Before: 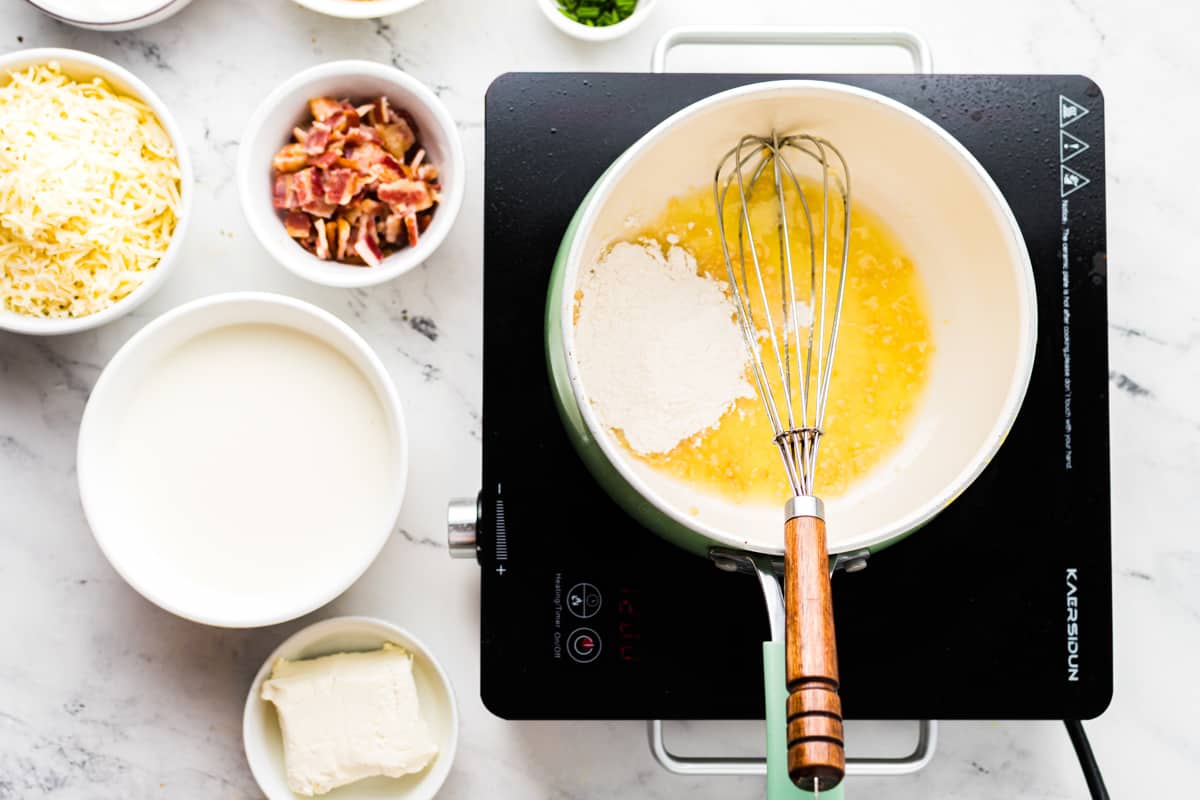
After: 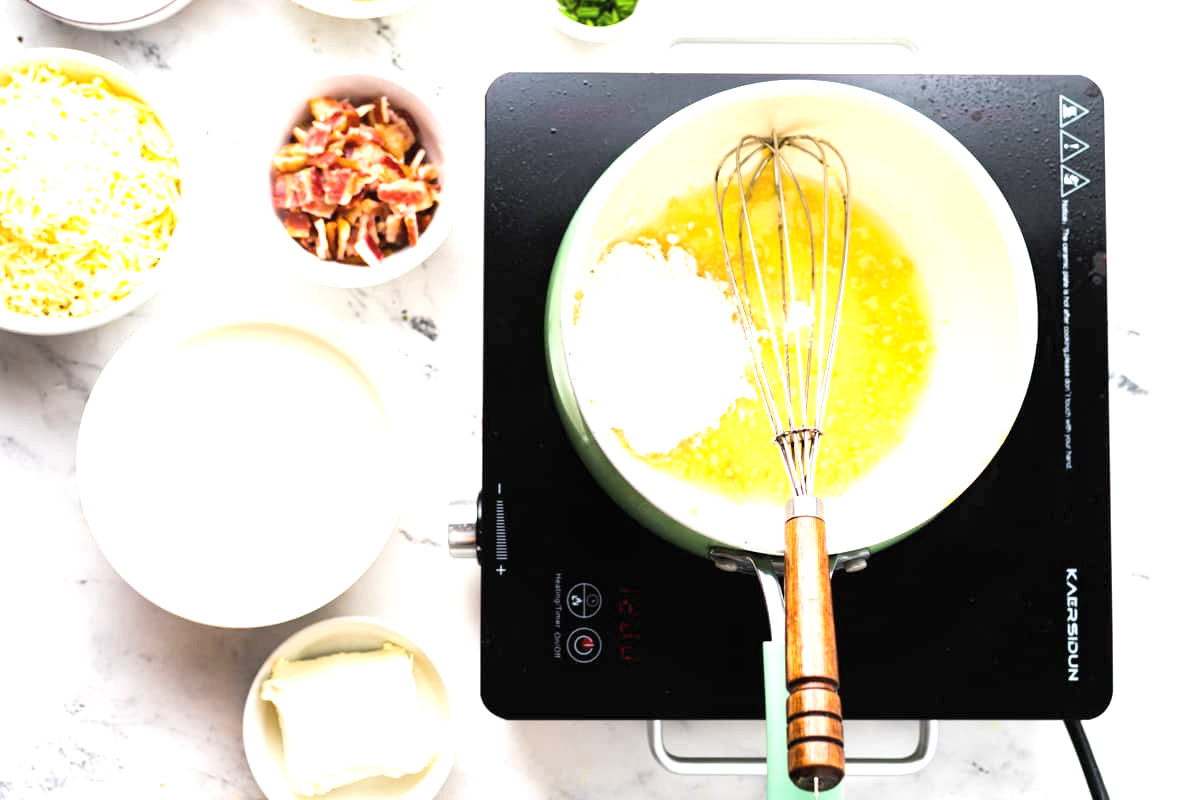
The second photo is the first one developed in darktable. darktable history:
exposure: black level correction 0, exposure 0.7 EV, compensate exposure bias true, compensate highlight preservation false
contrast brightness saturation: contrast 0.05, brightness 0.06, saturation 0.01
